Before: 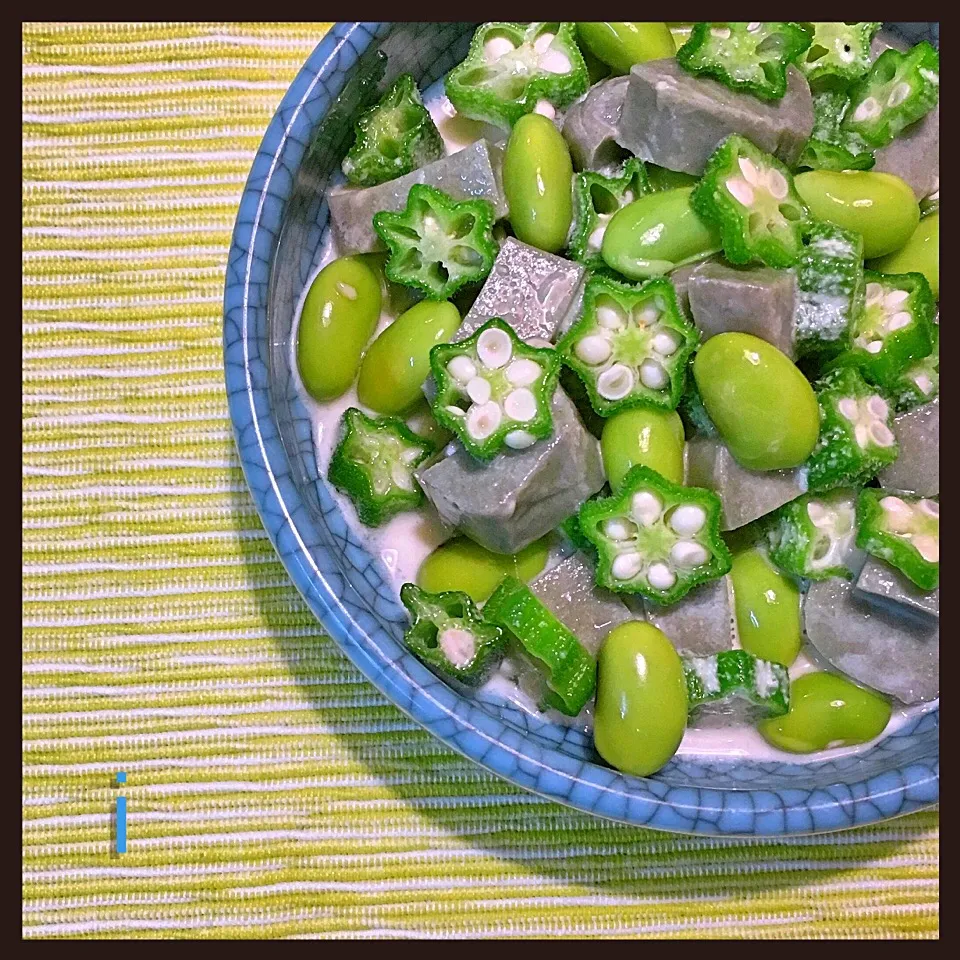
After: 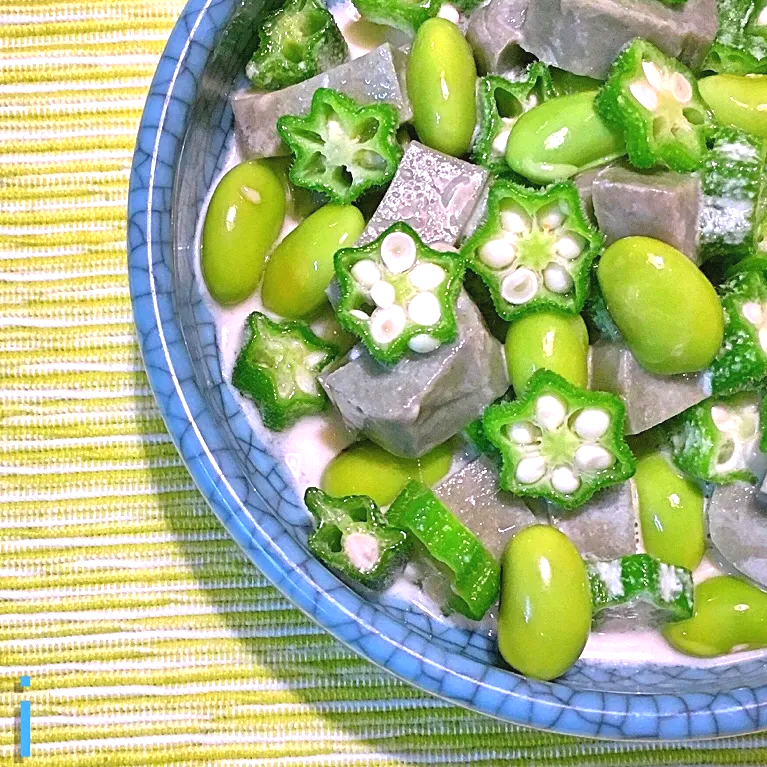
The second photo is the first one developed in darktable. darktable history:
exposure: black level correction -0.002, exposure 0.54 EV, compensate highlight preservation false
crop and rotate: left 10.071%, top 10.071%, right 10.02%, bottom 10.02%
